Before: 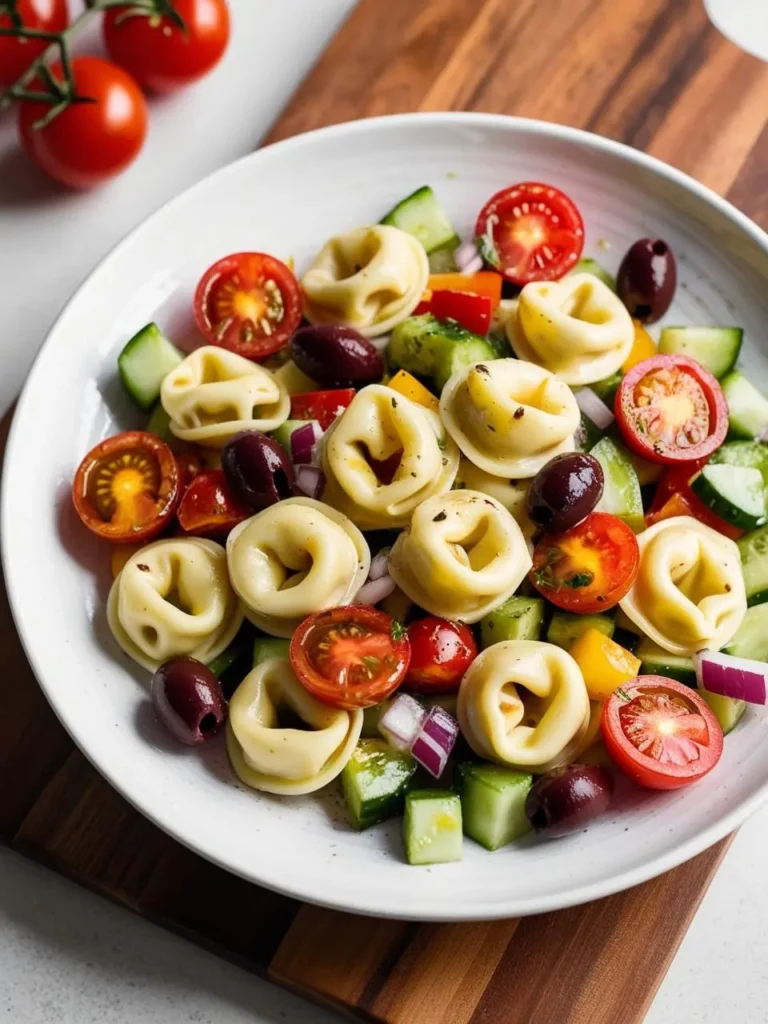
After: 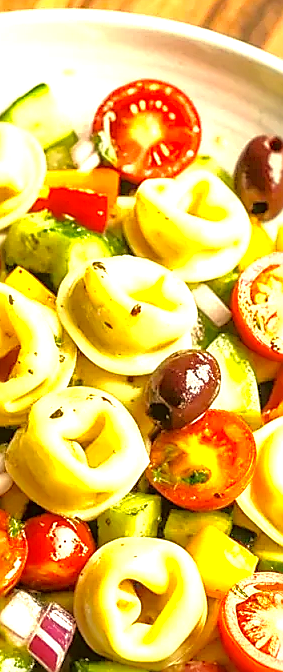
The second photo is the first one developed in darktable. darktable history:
tone equalizer: -7 EV 0.15 EV, -6 EV 0.6 EV, -5 EV 1.15 EV, -4 EV 1.33 EV, -3 EV 1.15 EV, -2 EV 0.6 EV, -1 EV 0.15 EV, mask exposure compensation -0.5 EV
crop and rotate: left 49.936%, top 10.094%, right 13.136%, bottom 24.256%
exposure: black level correction 0, exposure 1.45 EV, compensate exposure bias true, compensate highlight preservation false
color correction: highlights a* 0.162, highlights b* 29.53, shadows a* -0.162, shadows b* 21.09
white balance: emerald 1
sharpen: radius 1.4, amount 1.25, threshold 0.7
local contrast: on, module defaults
